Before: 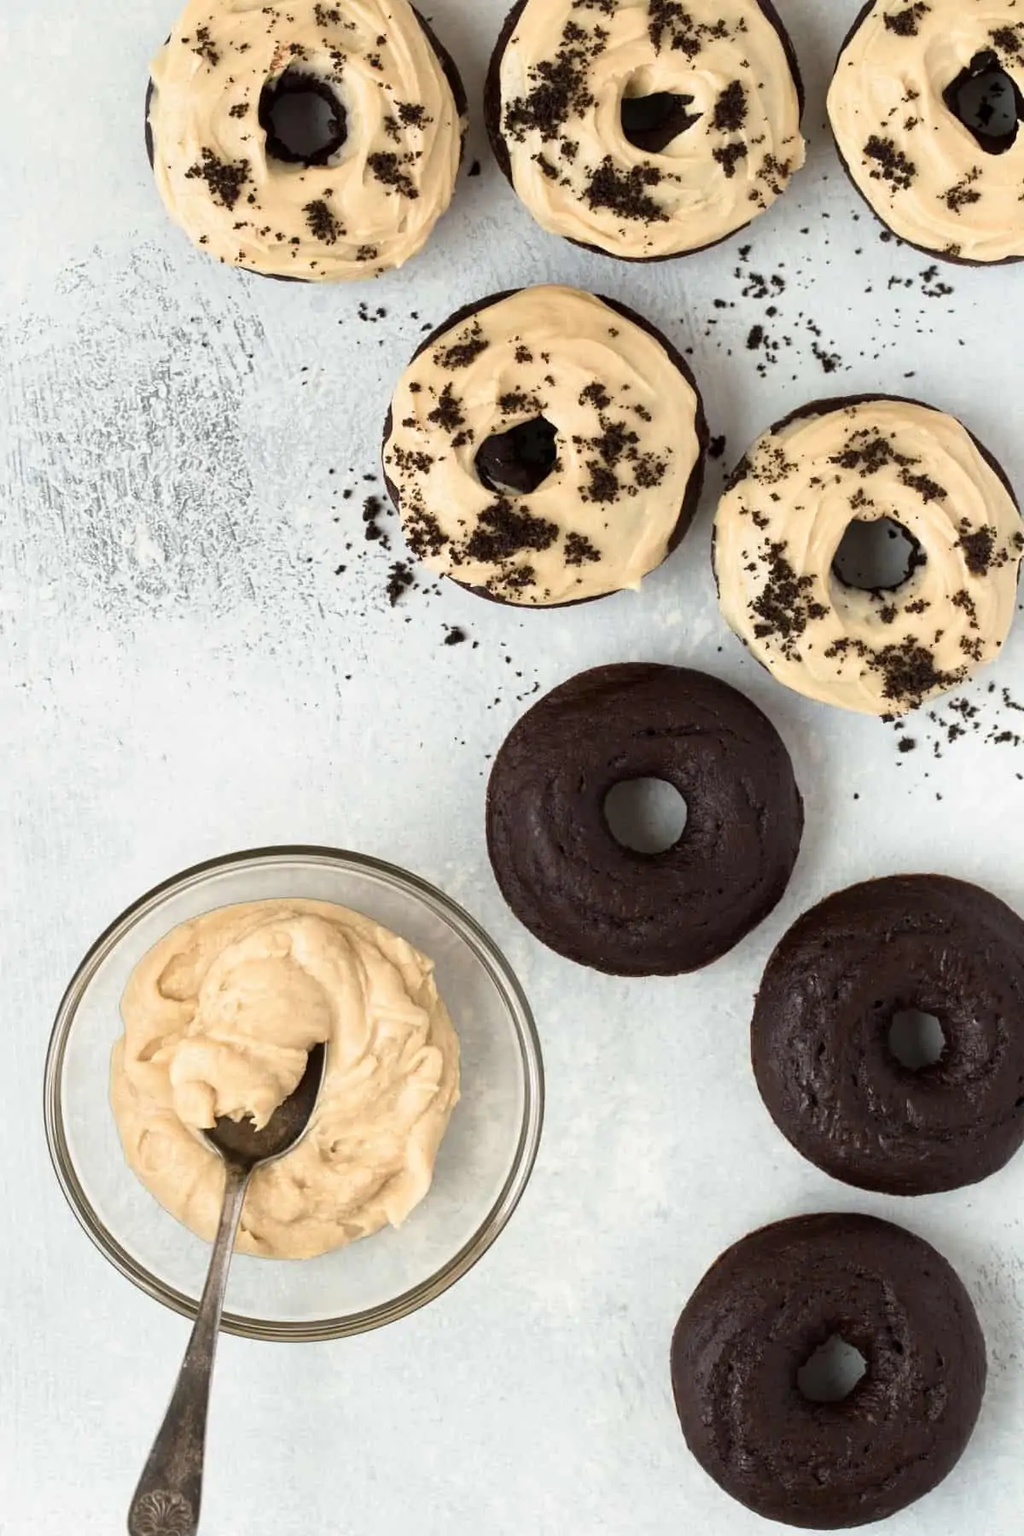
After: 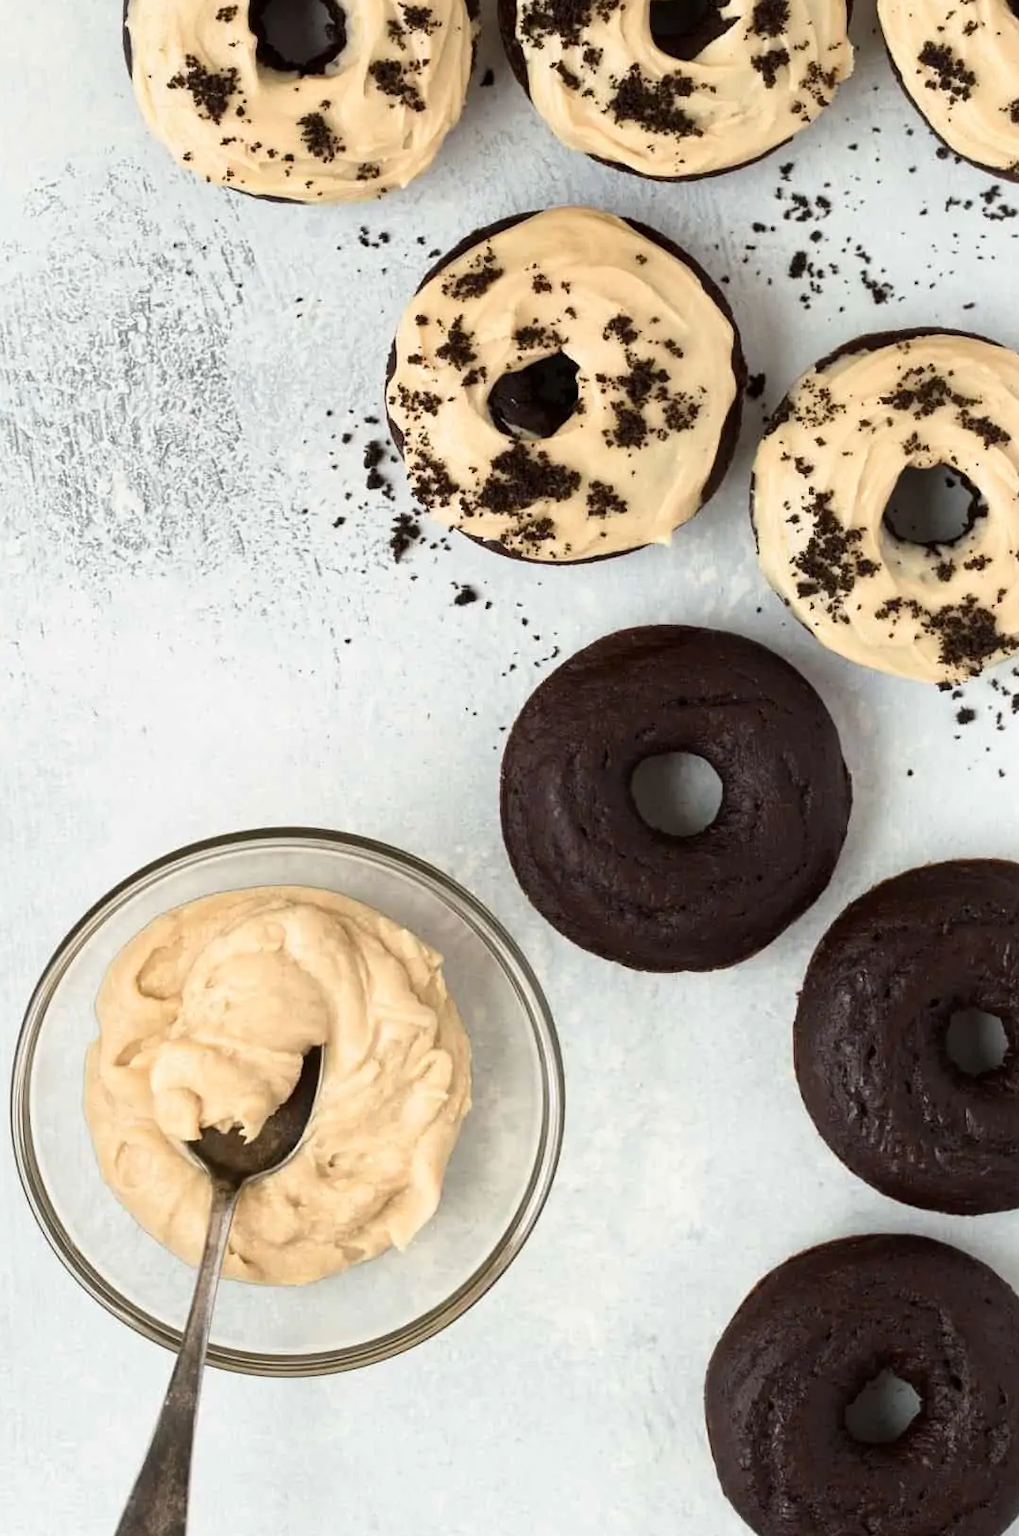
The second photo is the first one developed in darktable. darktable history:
crop: left 3.352%, top 6.434%, right 6.713%, bottom 3.19%
contrast brightness saturation: contrast 0.075, saturation 0.019
